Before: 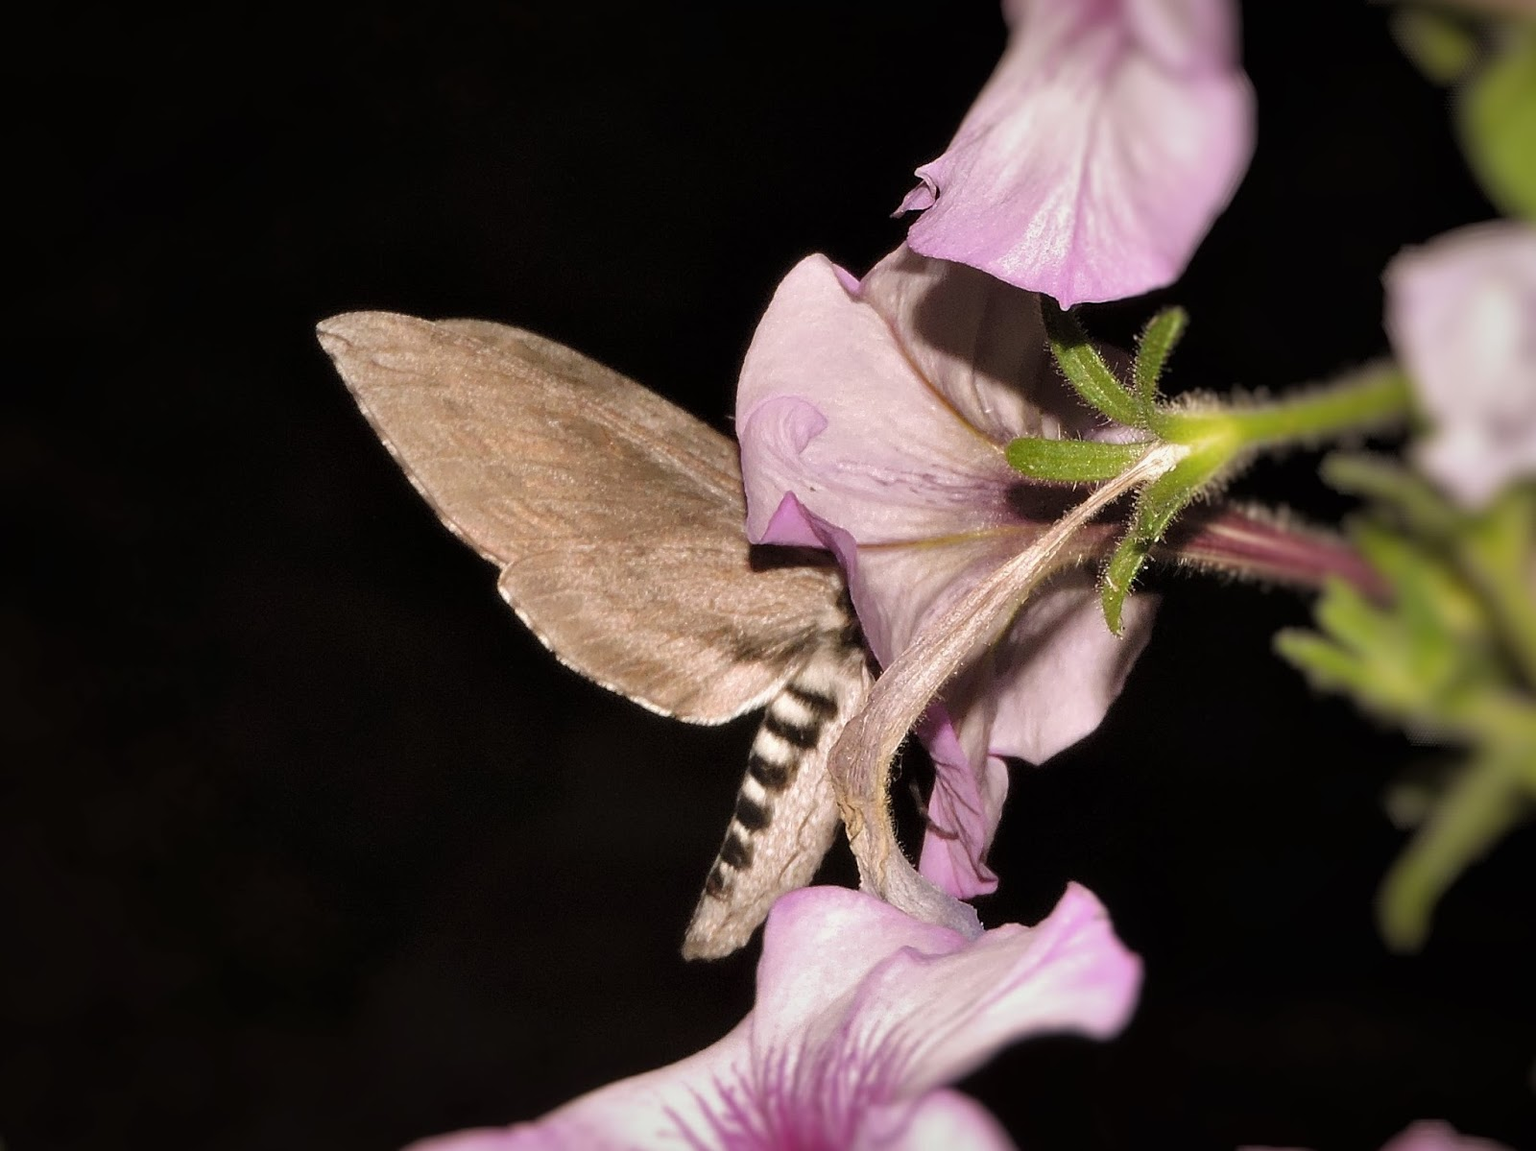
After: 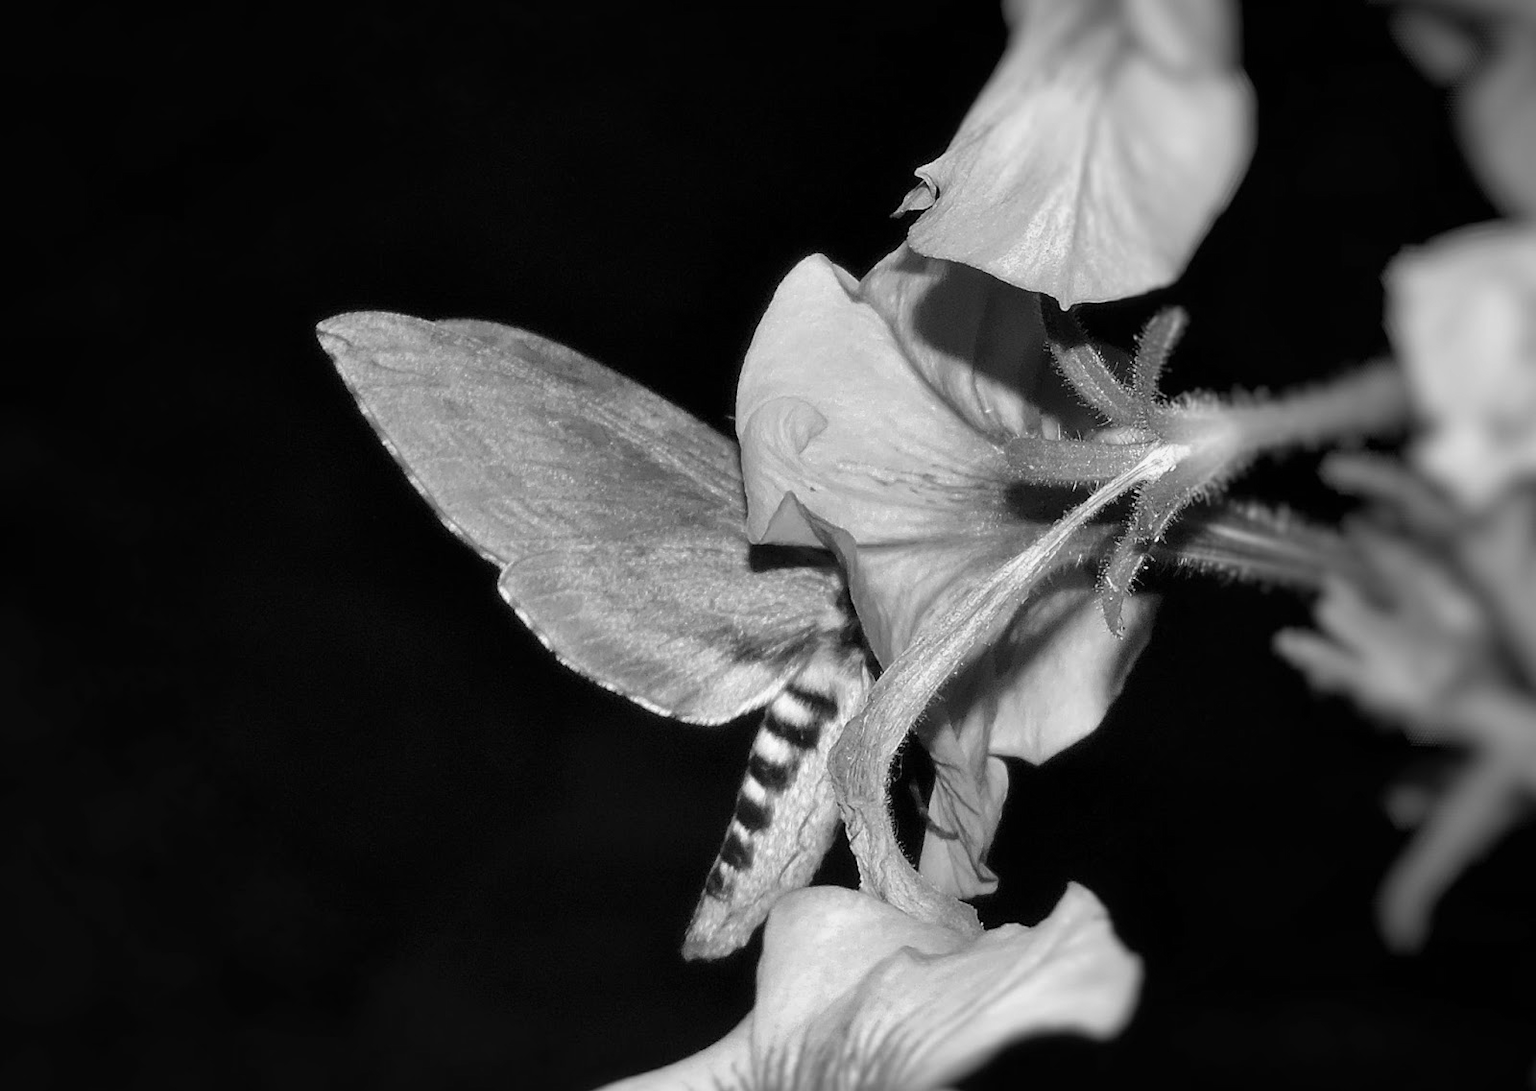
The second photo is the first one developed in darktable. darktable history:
crop and rotate: top 0%, bottom 5.097%
white balance: red 0.976, blue 1.04
monochrome: on, module defaults
